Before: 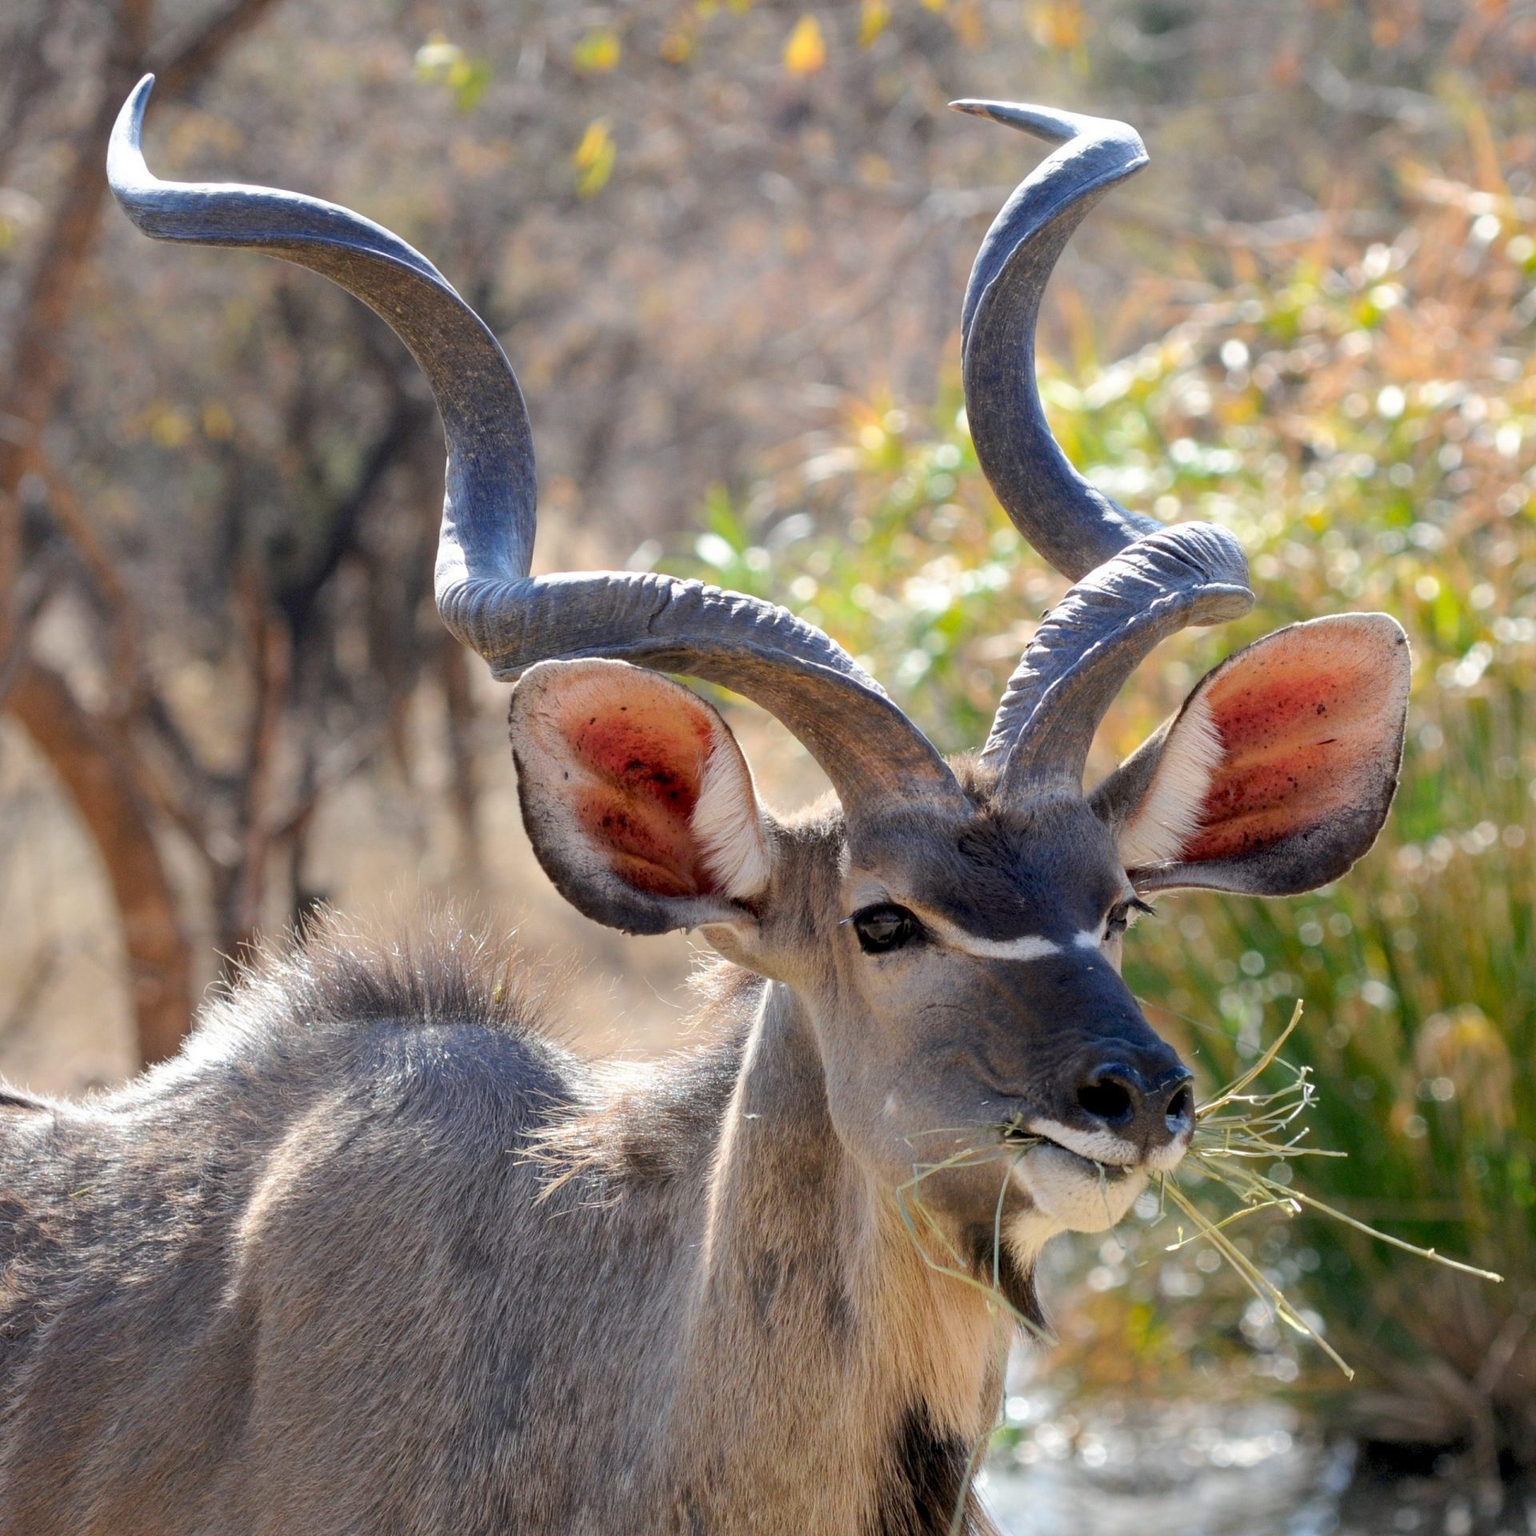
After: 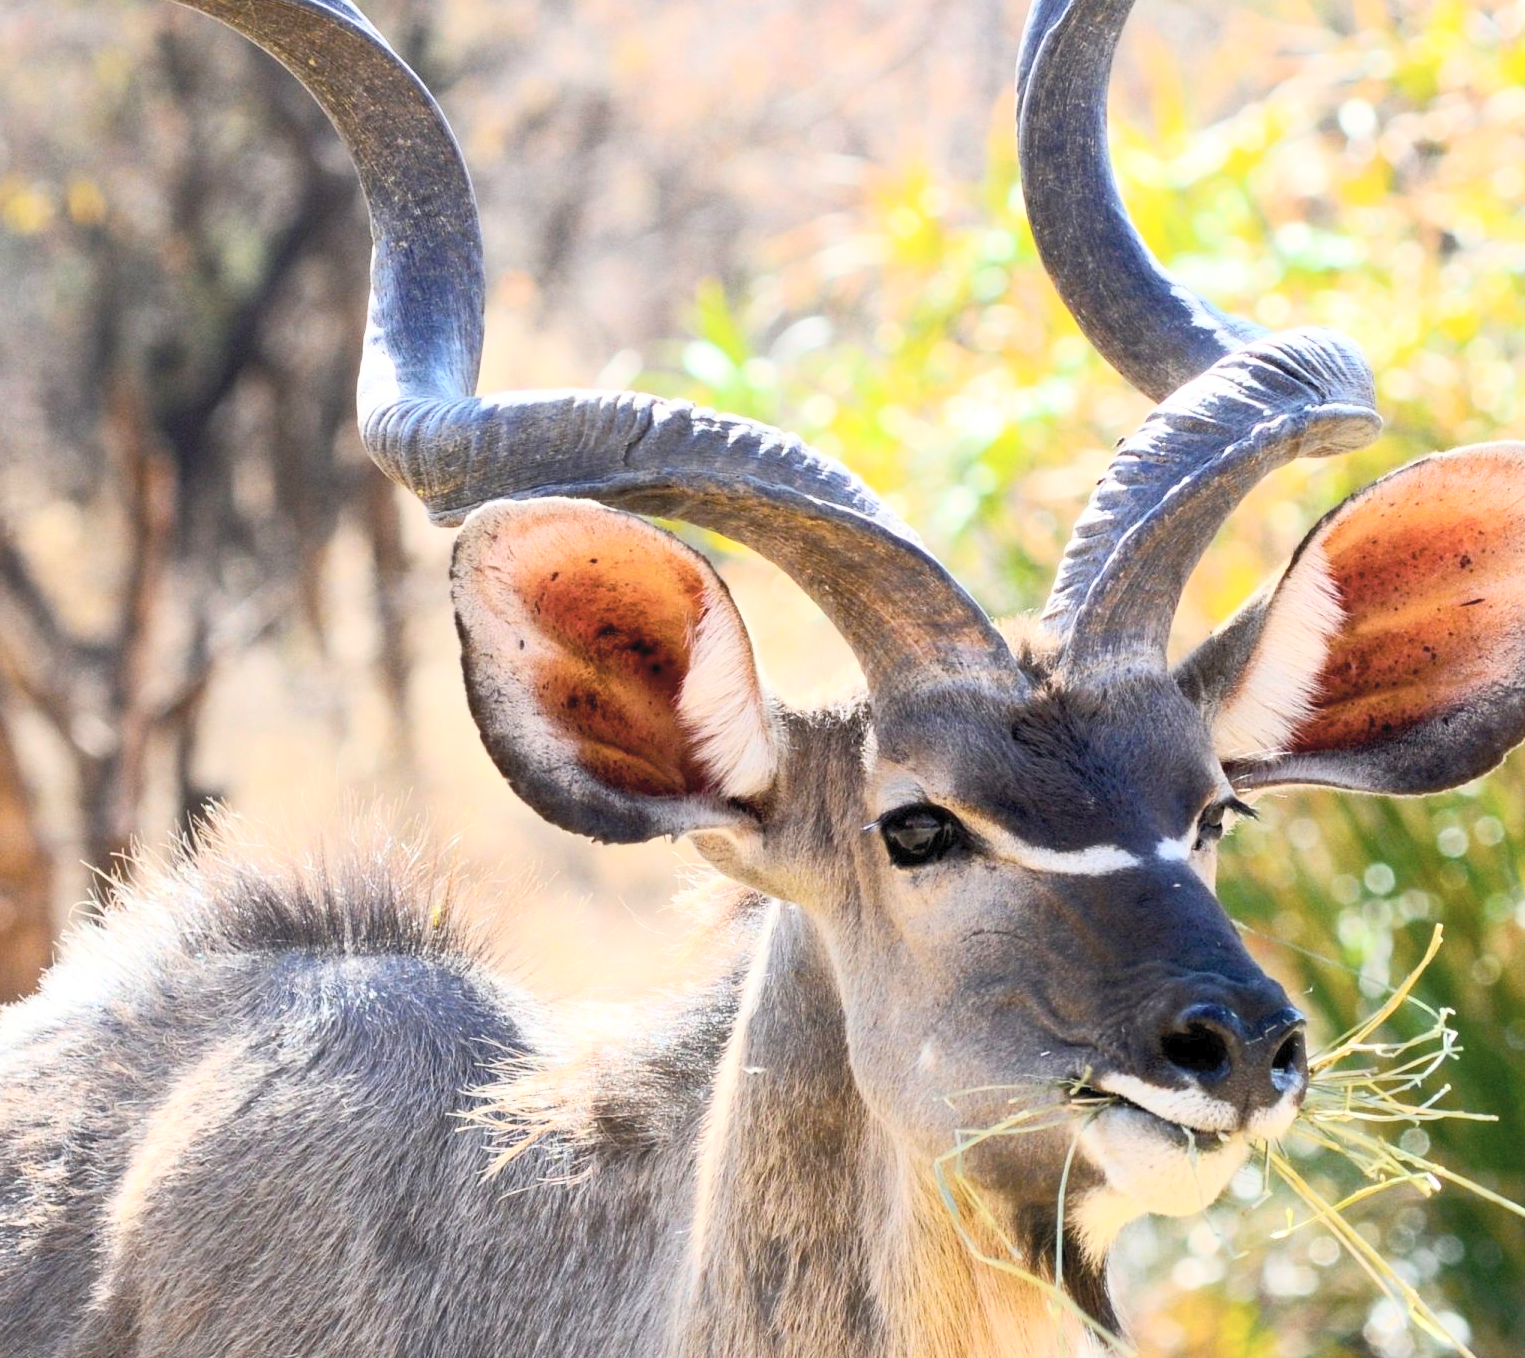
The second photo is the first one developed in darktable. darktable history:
color balance rgb: linear chroma grading › global chroma 15%, perceptual saturation grading › global saturation 30%
crop: left 9.712%, top 16.928%, right 10.845%, bottom 12.332%
contrast brightness saturation: contrast 0.43, brightness 0.56, saturation -0.19
